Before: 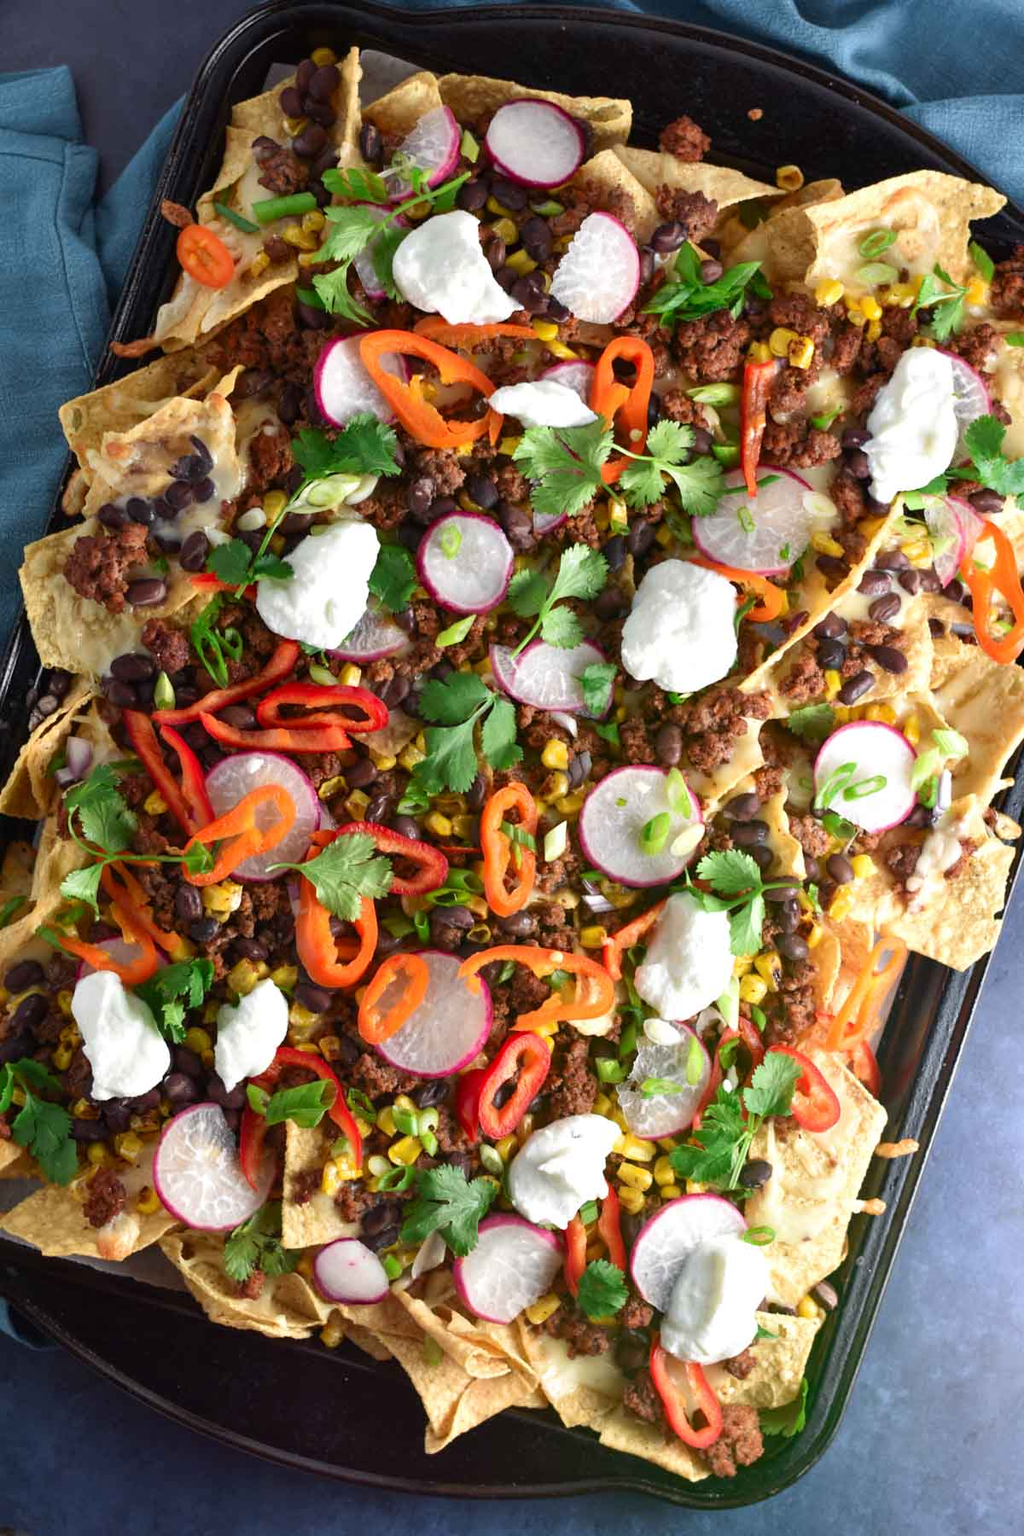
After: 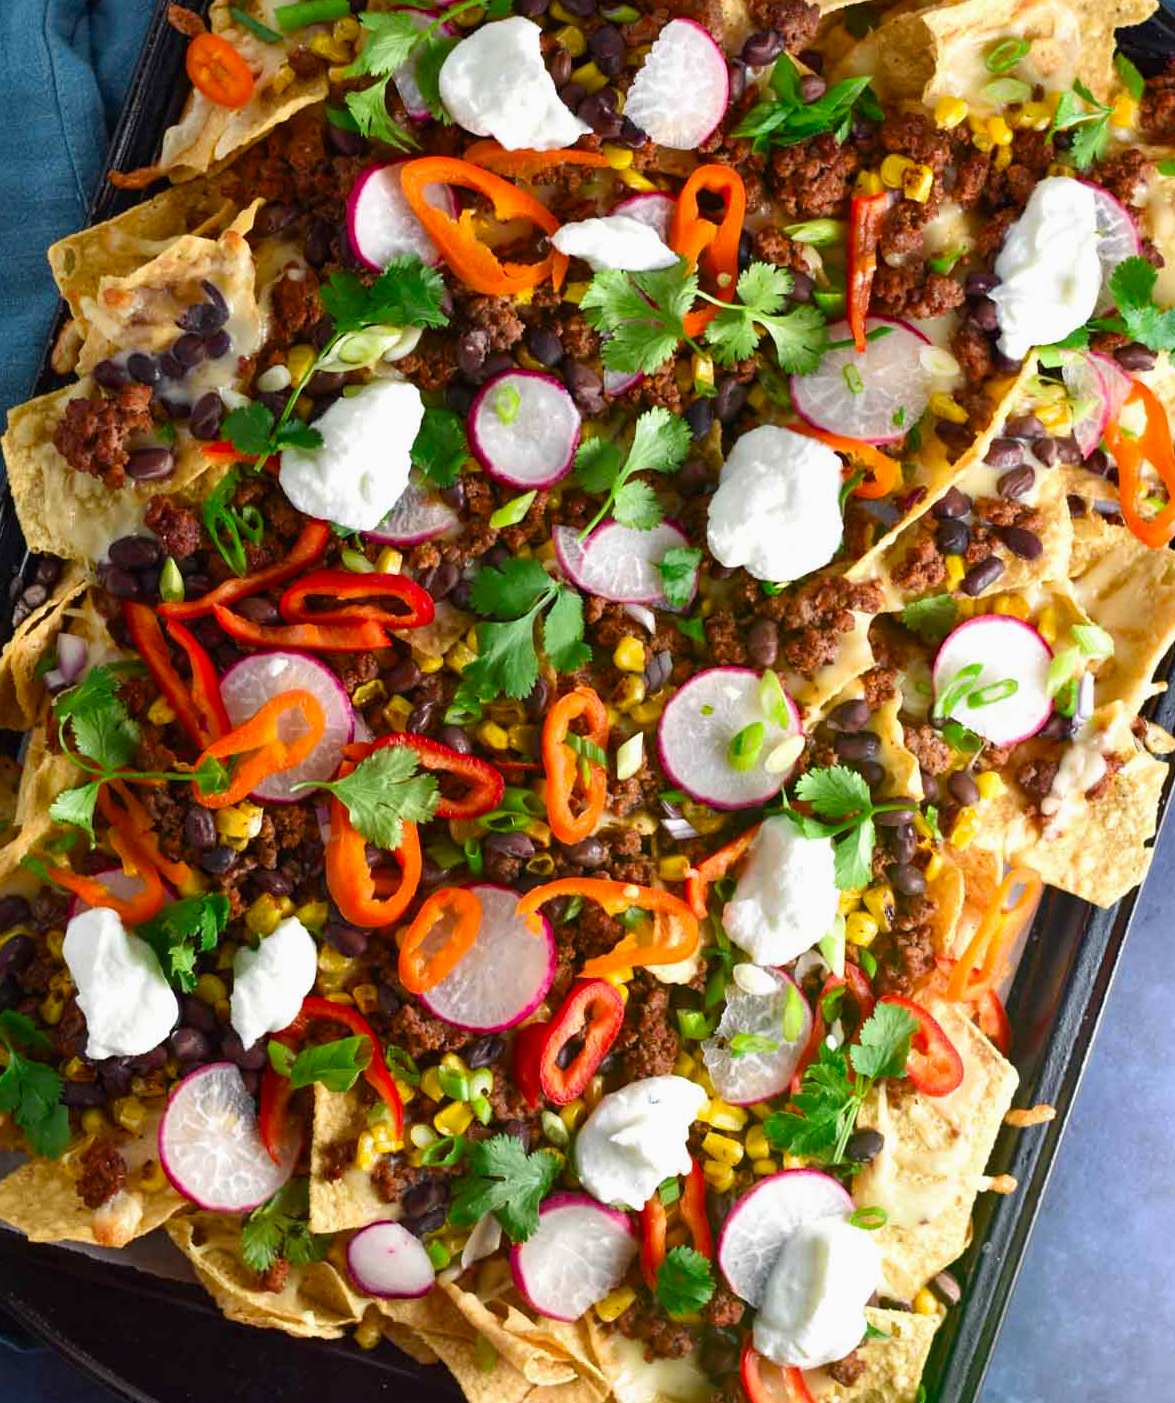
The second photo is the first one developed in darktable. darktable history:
crop and rotate: left 1.814%, top 12.818%, right 0.25%, bottom 9.225%
color balance rgb: linear chroma grading › shadows -8%, linear chroma grading › global chroma 10%, perceptual saturation grading › global saturation 2%, perceptual saturation grading › highlights -2%, perceptual saturation grading › mid-tones 4%, perceptual saturation grading › shadows 8%, perceptual brilliance grading › global brilliance 2%, perceptual brilliance grading › highlights -4%, global vibrance 16%, saturation formula JzAzBz (2021)
